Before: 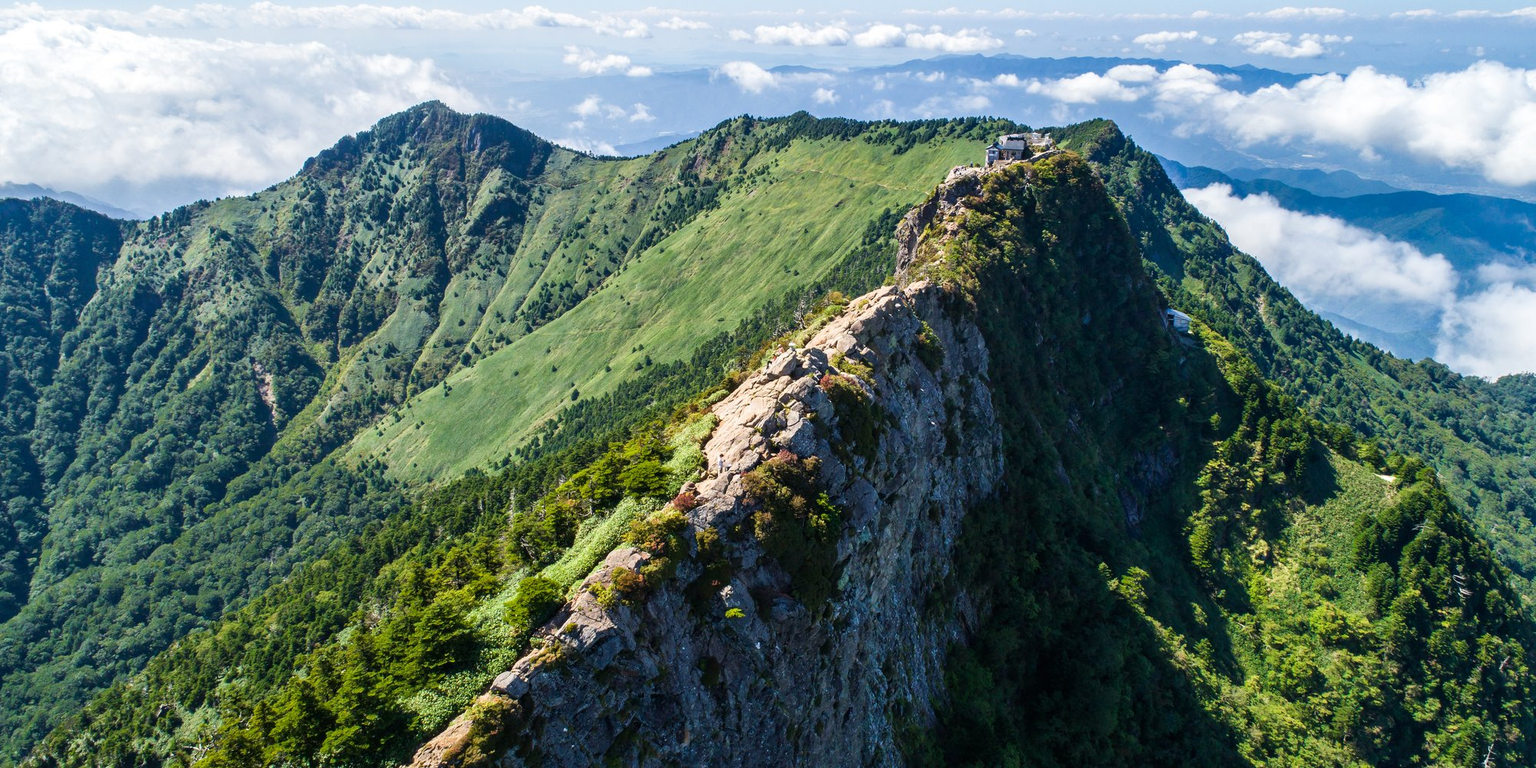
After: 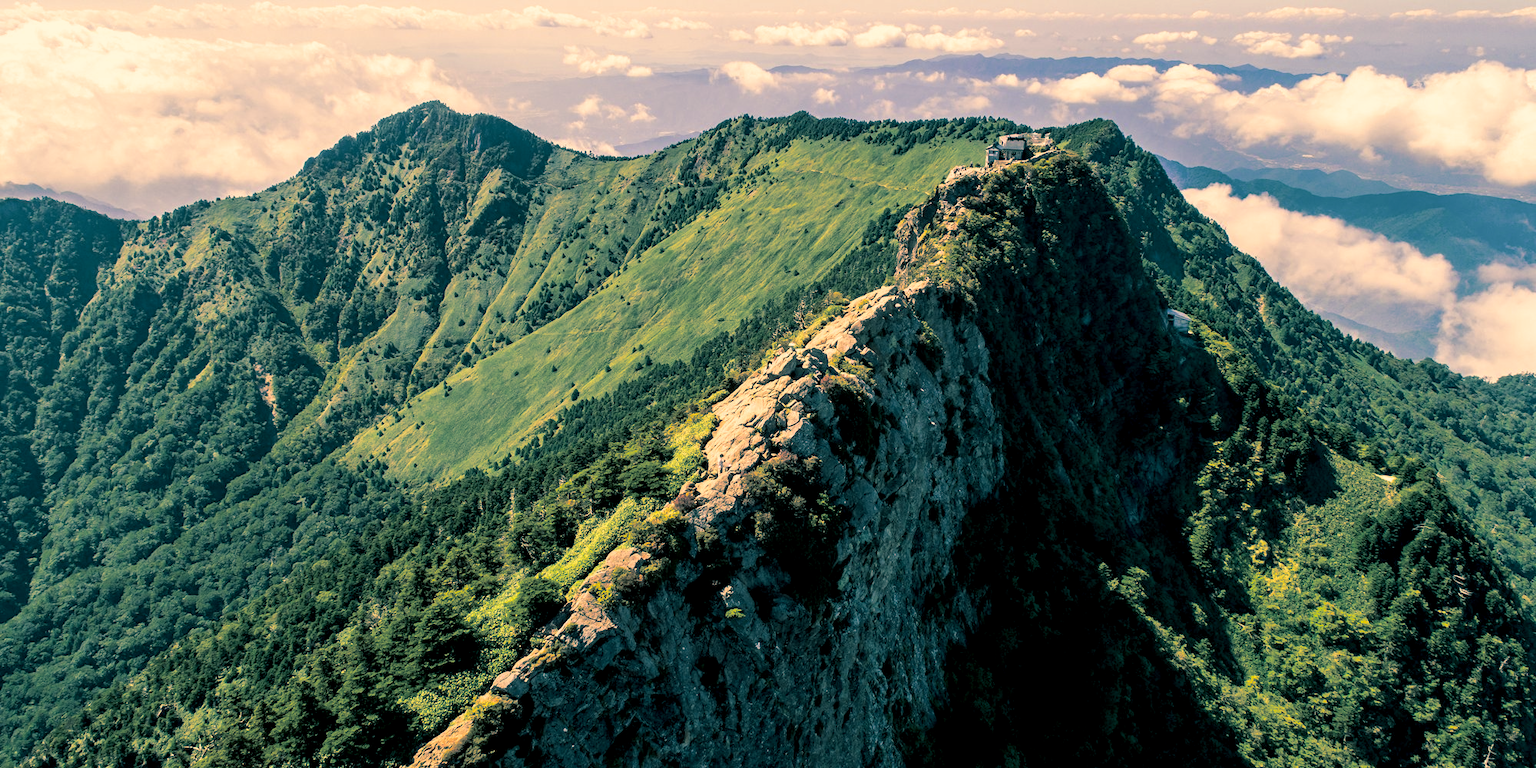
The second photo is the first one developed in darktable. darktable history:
exposure: black level correction 0.009, compensate highlight preservation false
color correction: highlights a* 15, highlights b* 31.55
split-toning: shadows › hue 186.43°, highlights › hue 49.29°, compress 30.29%
